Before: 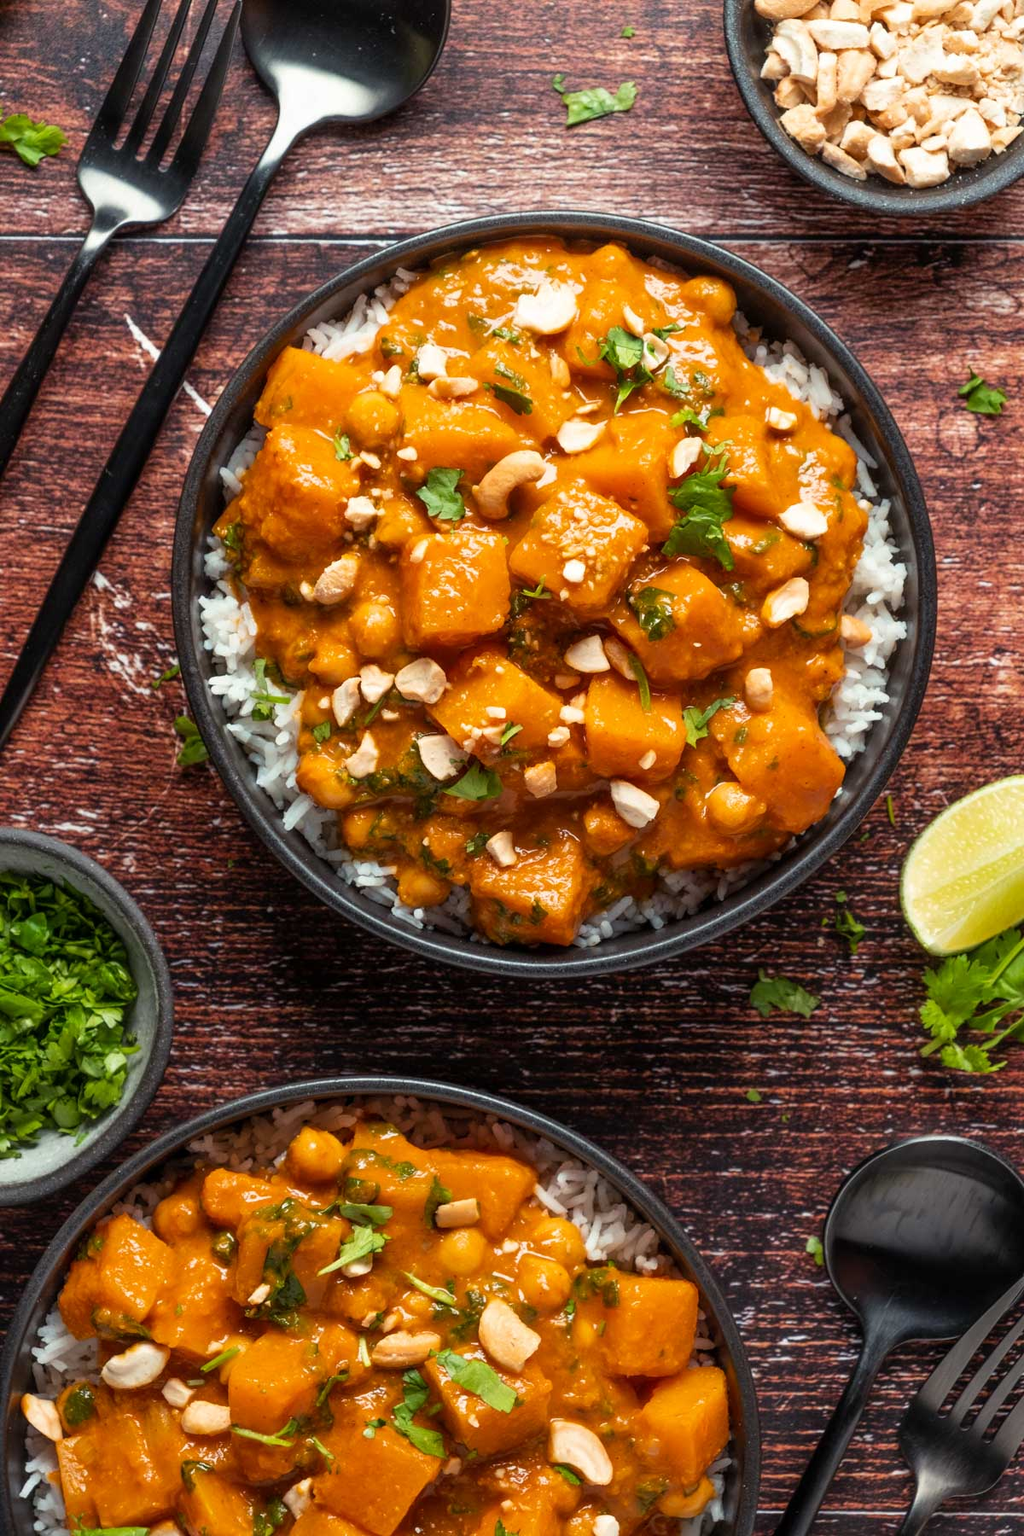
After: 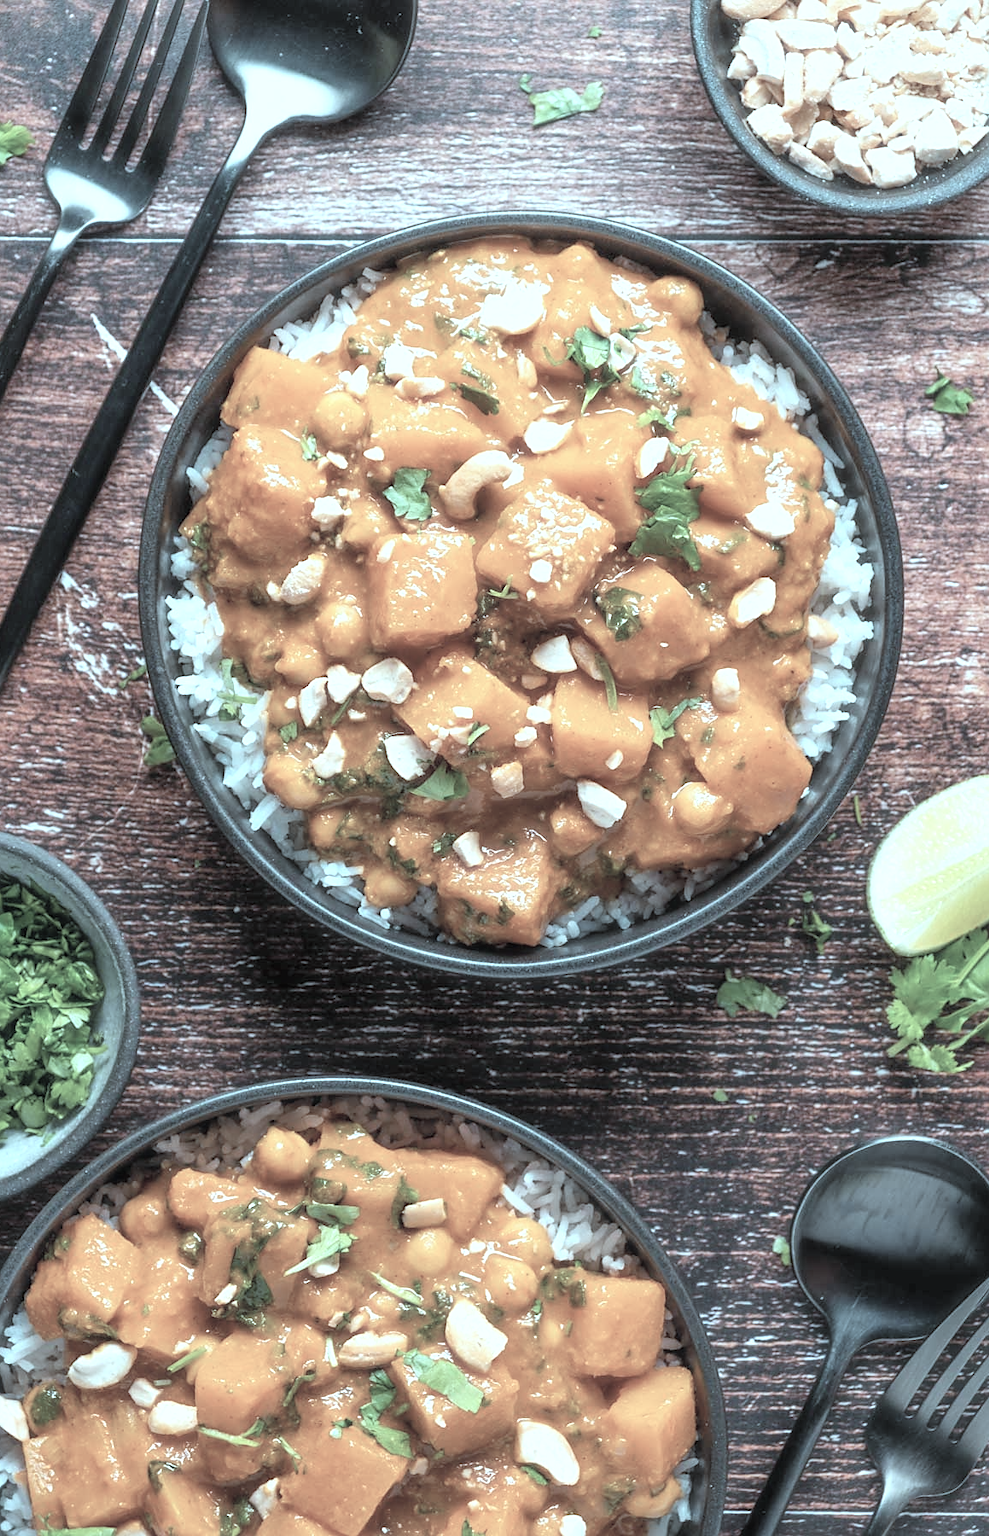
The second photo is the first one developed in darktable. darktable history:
sharpen: radius 1.874, amount 0.407, threshold 1.665
contrast brightness saturation: brightness 0.186, saturation -0.503
crop and rotate: left 3.307%
exposure: exposure 0.507 EV, compensate exposure bias true, compensate highlight preservation false
local contrast: mode bilateral grid, contrast 15, coarseness 37, detail 105%, midtone range 0.2
color correction: highlights a* -11.53, highlights b* -15.06
haze removal: strength -0.087, distance 0.363, compatibility mode true, adaptive false
